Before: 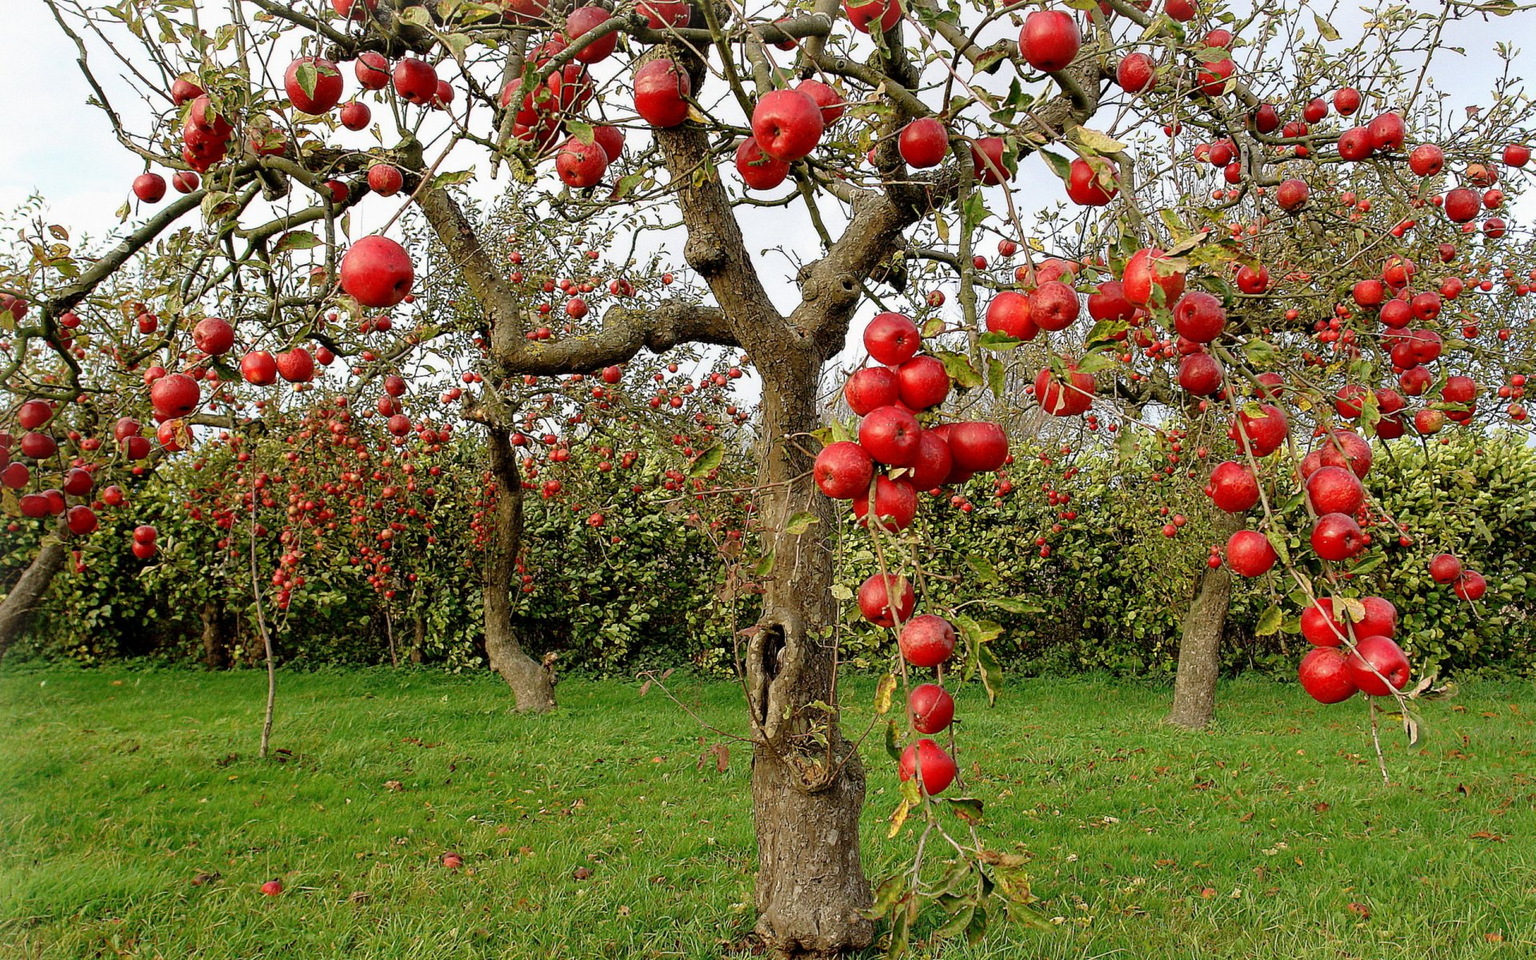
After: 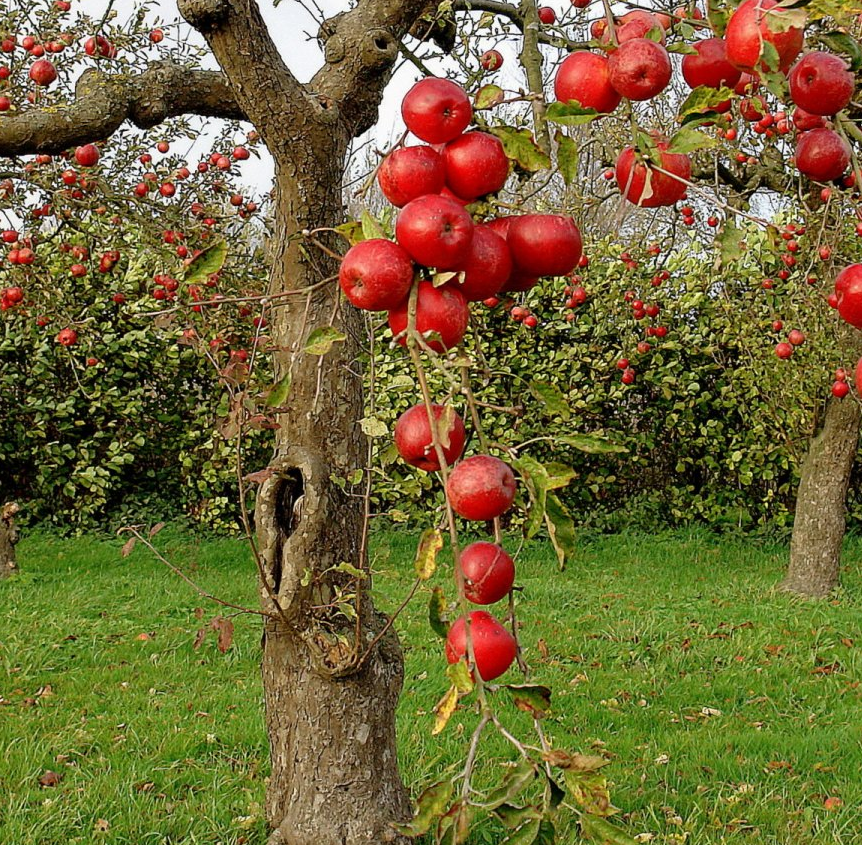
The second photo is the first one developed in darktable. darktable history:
crop: left 35.338%, top 26.091%, right 19.746%, bottom 3.426%
